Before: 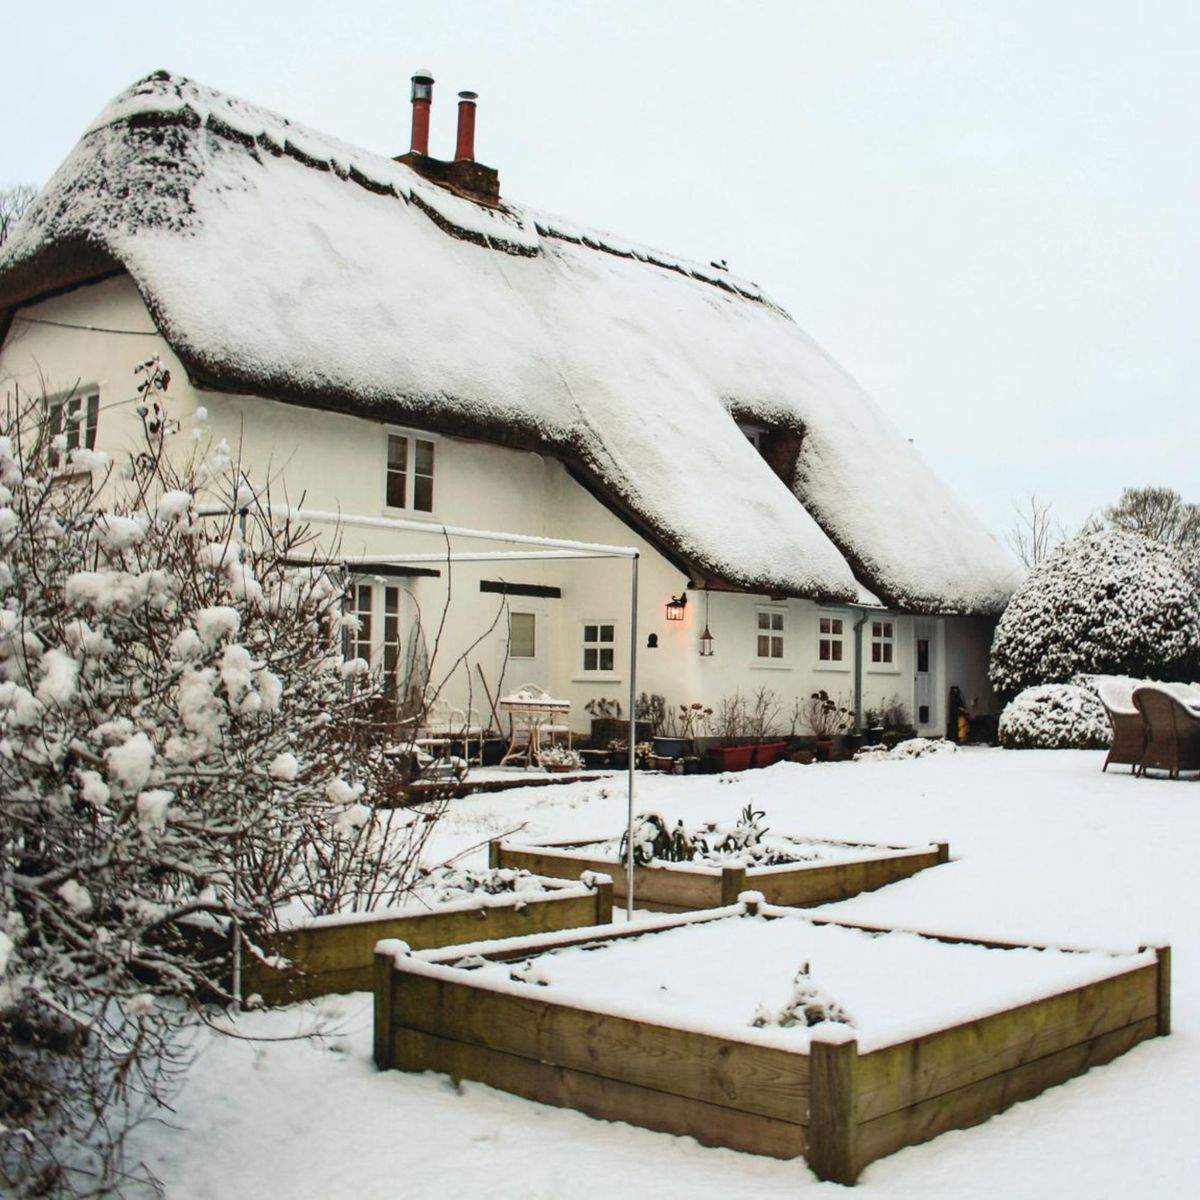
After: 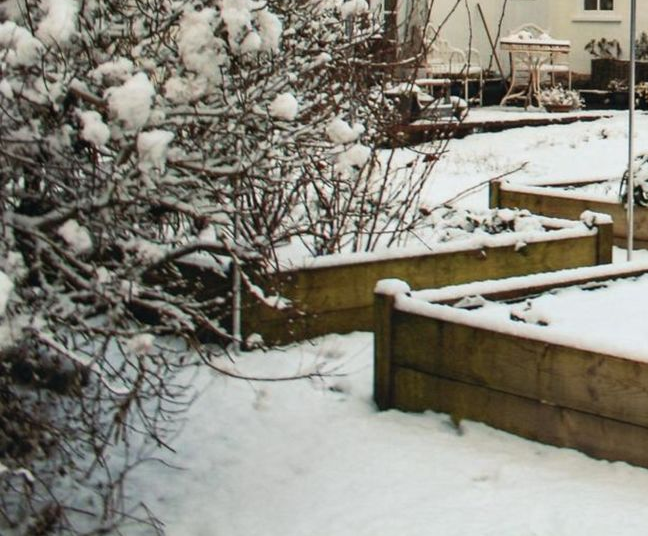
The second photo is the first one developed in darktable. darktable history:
crop and rotate: top 55.08%, right 45.969%, bottom 0.23%
